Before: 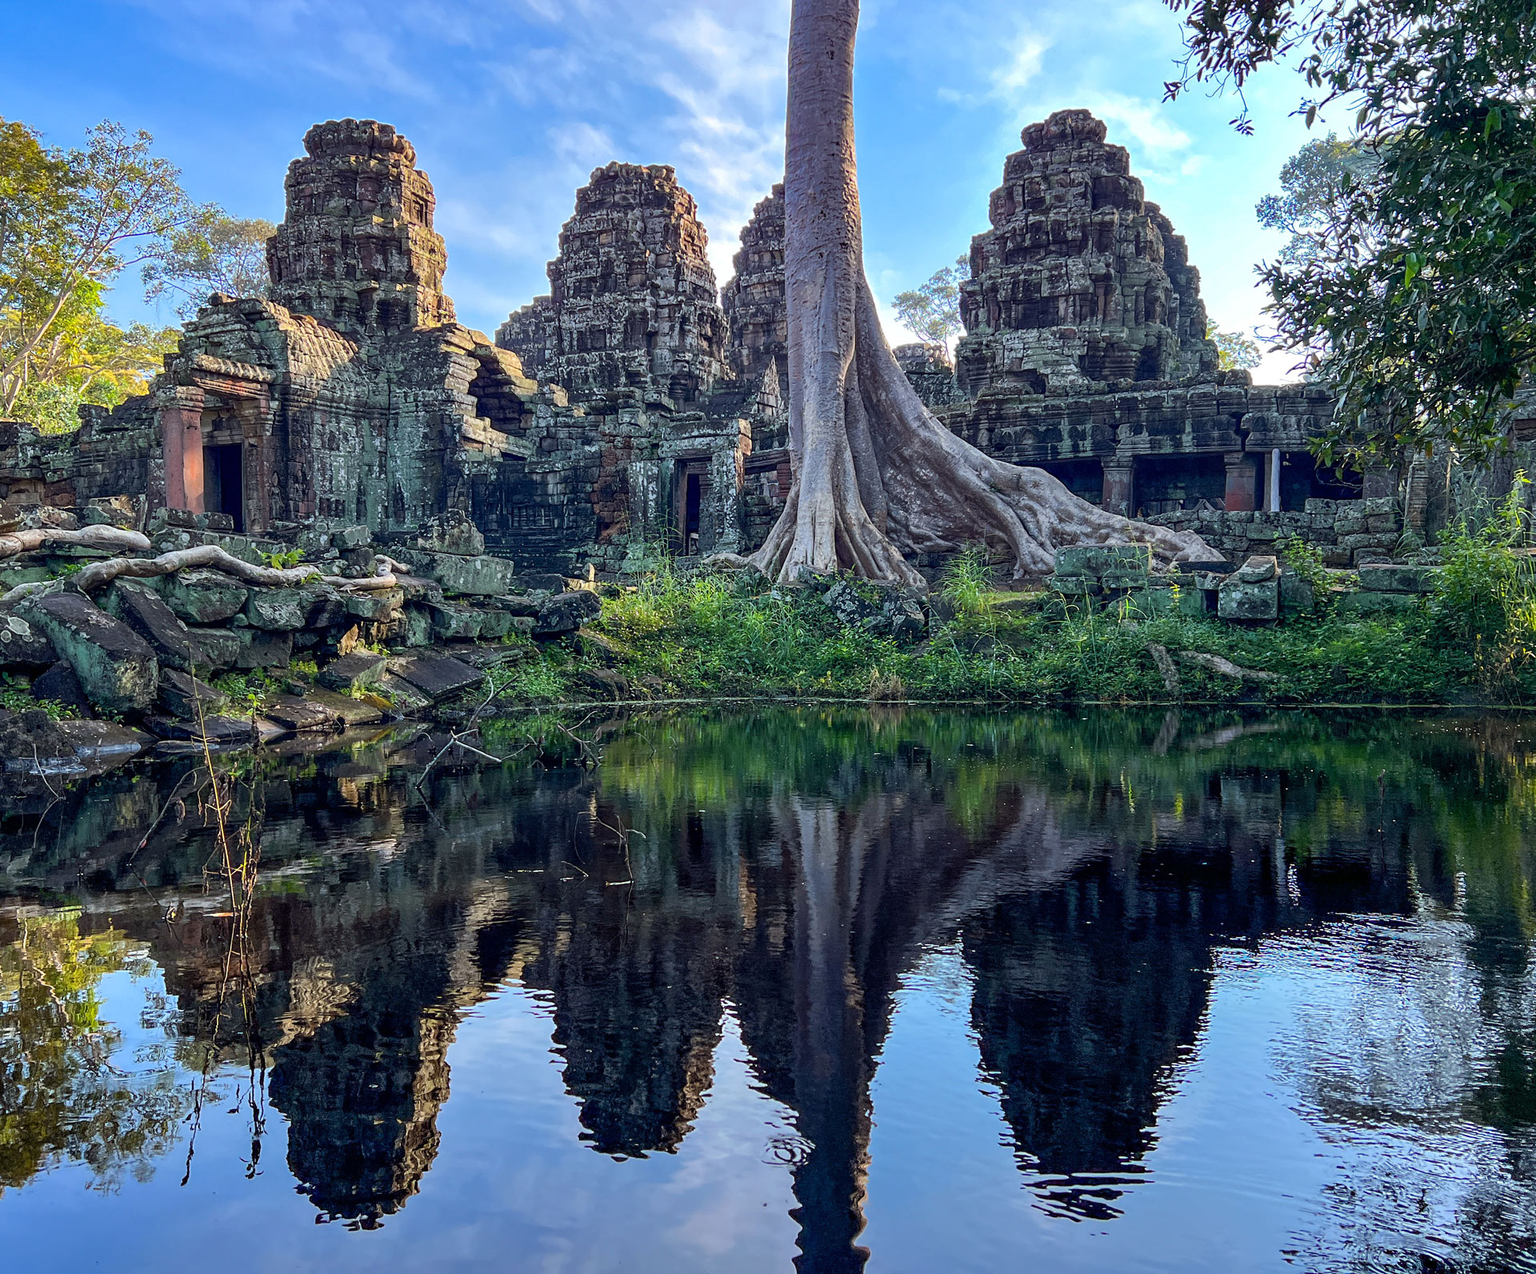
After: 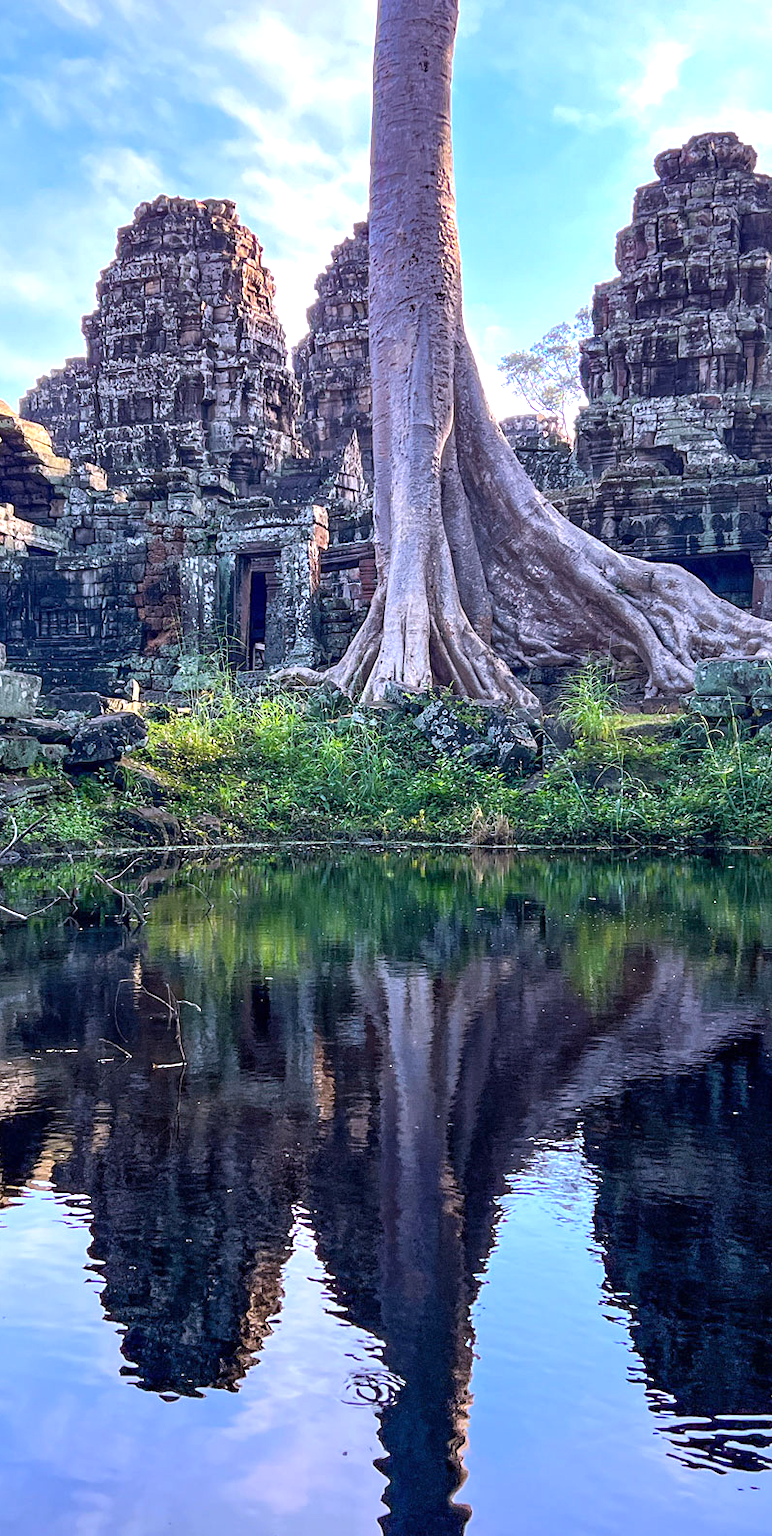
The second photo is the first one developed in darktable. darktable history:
exposure: exposure 0.6 EV, compensate highlight preservation false
crop: left 31.229%, right 27.105%
white balance: red 1.066, blue 1.119
